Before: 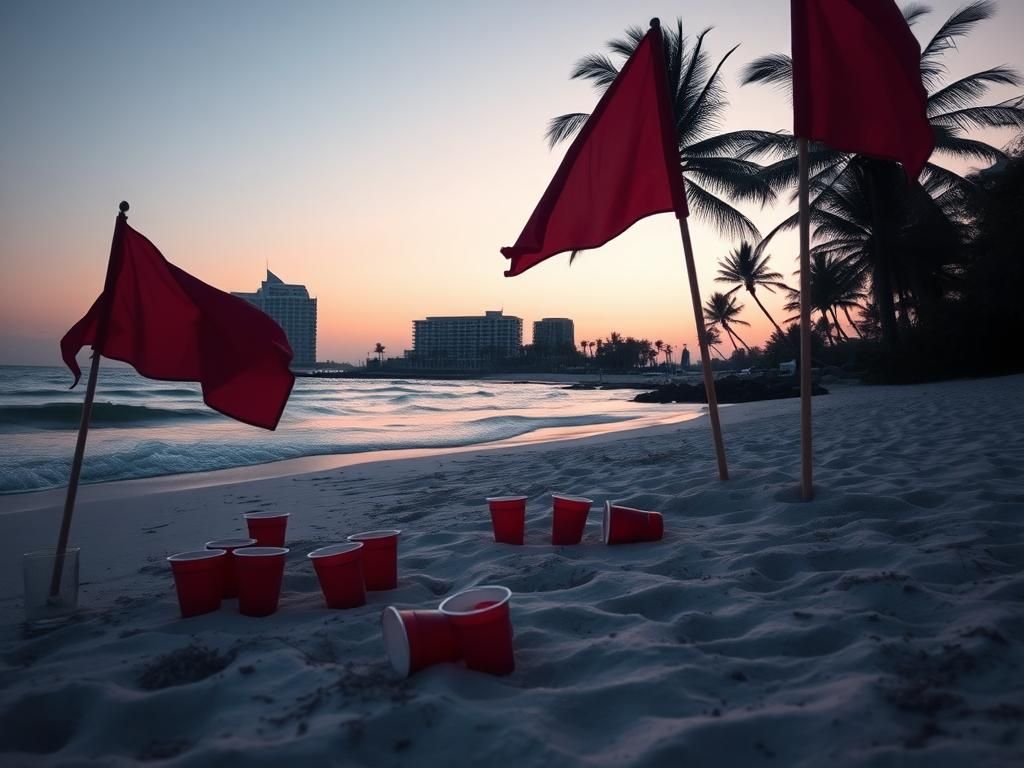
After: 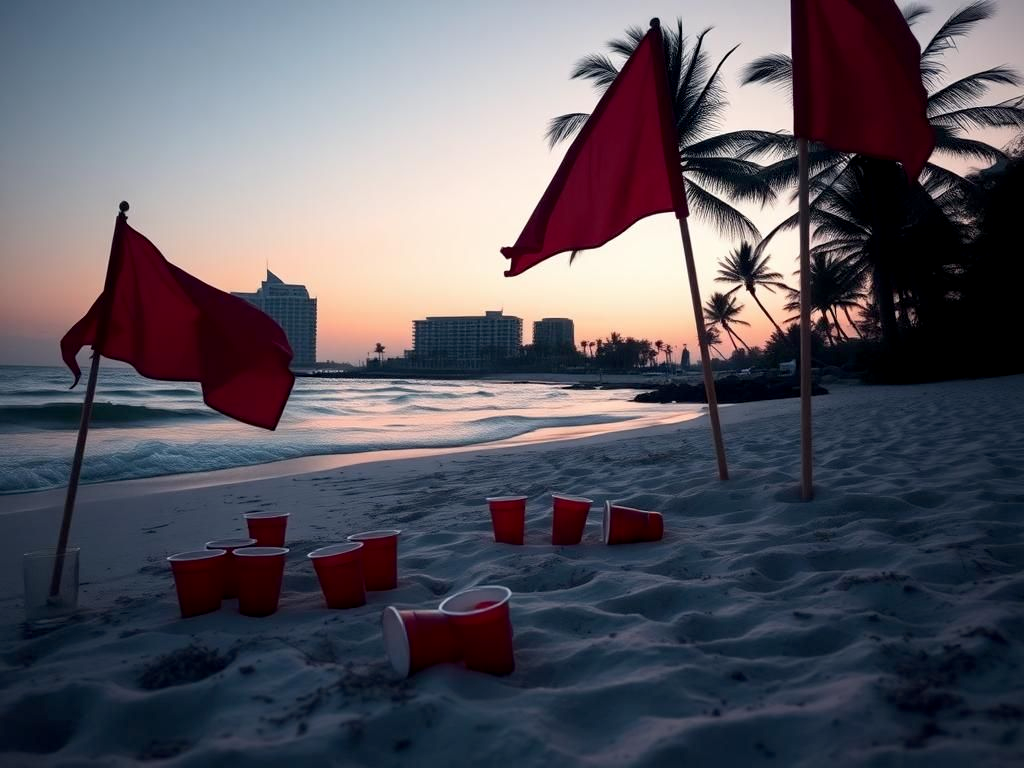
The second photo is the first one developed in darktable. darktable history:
exposure: black level correction 0.004, exposure 0.016 EV, compensate highlight preservation false
